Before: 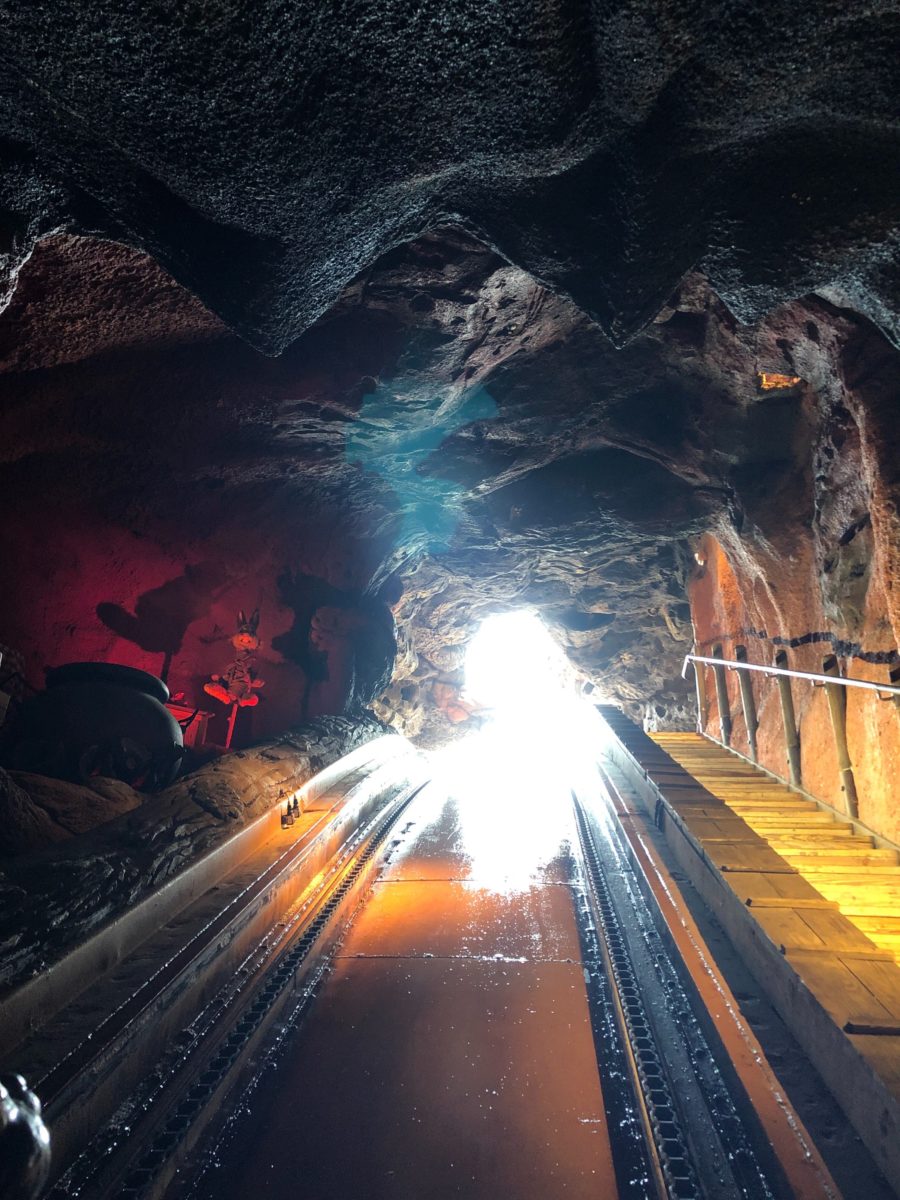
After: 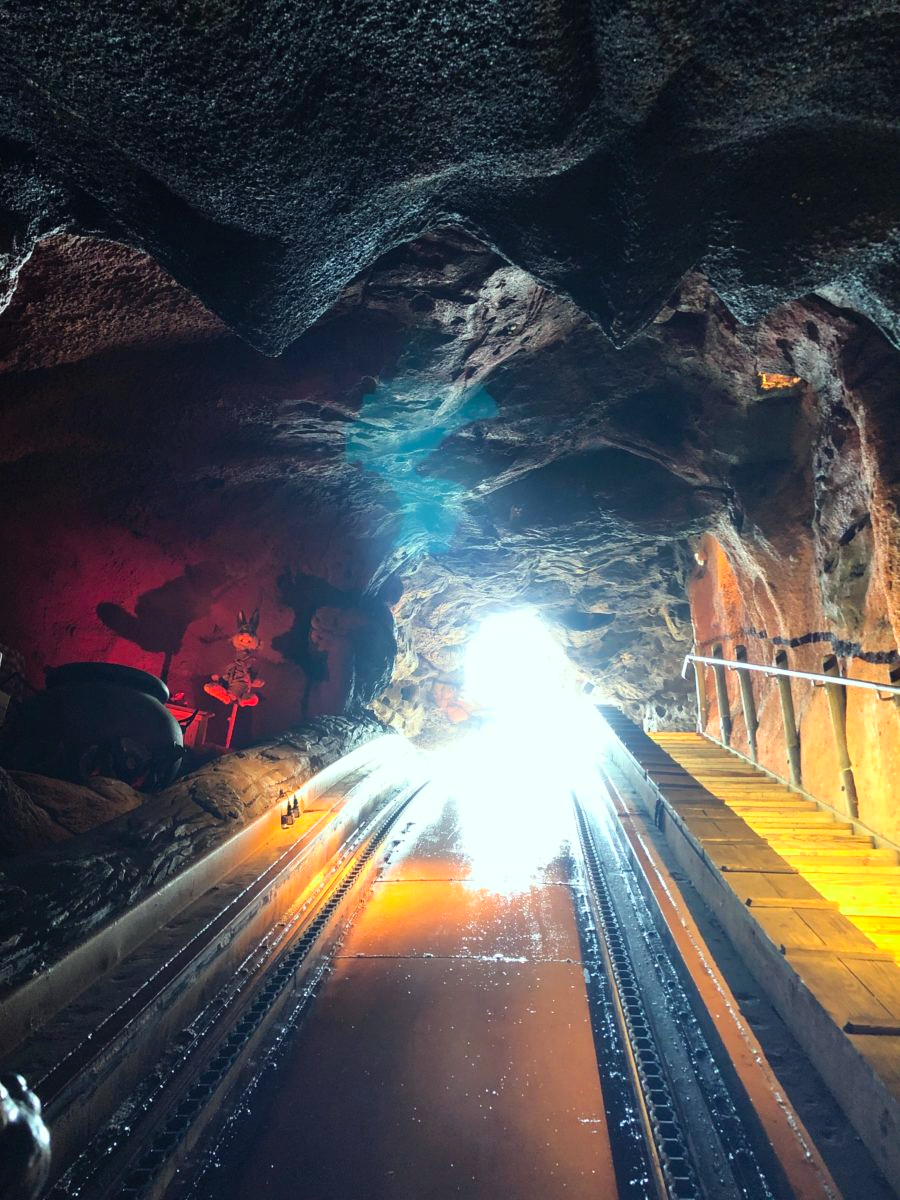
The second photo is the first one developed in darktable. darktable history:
contrast brightness saturation: contrast 0.195, brightness 0.169, saturation 0.229
color correction: highlights a* -6.62, highlights b* 0.419
tone equalizer: mask exposure compensation -0.494 EV
